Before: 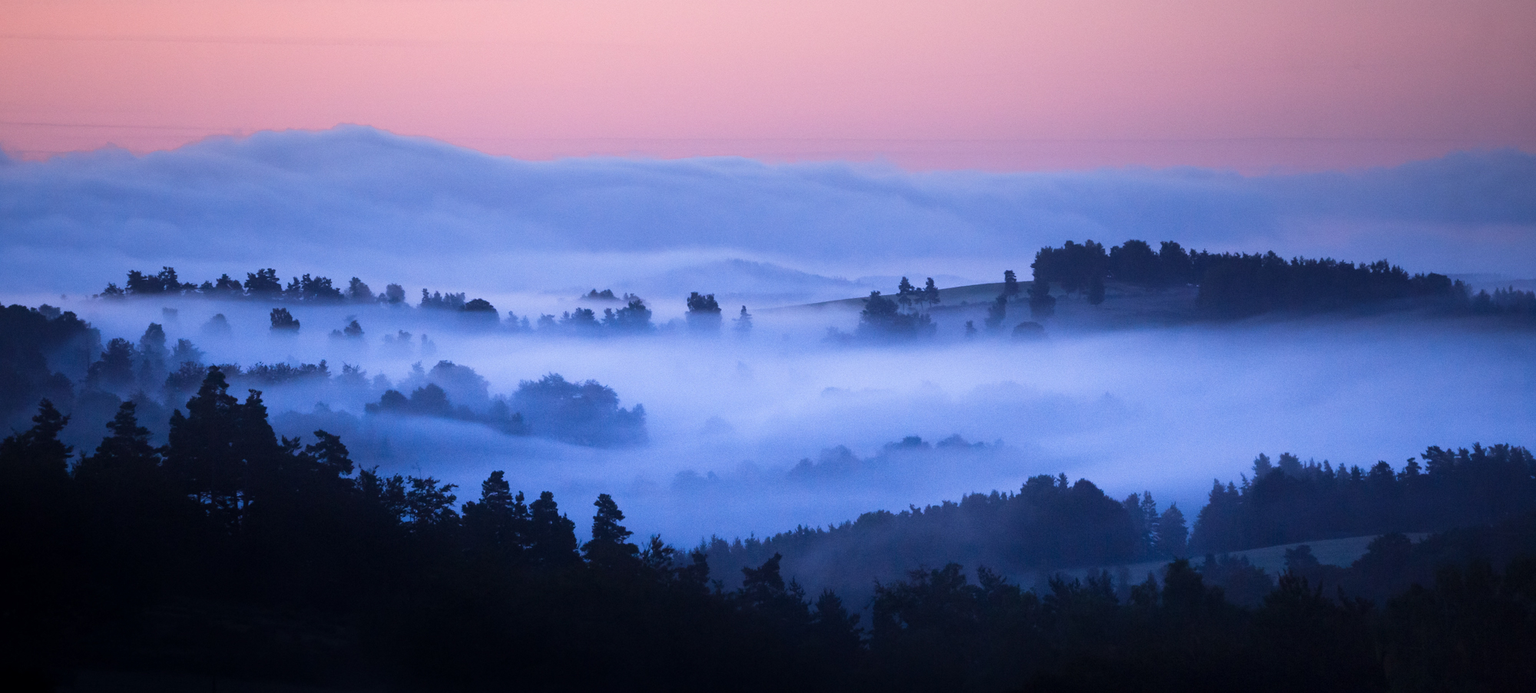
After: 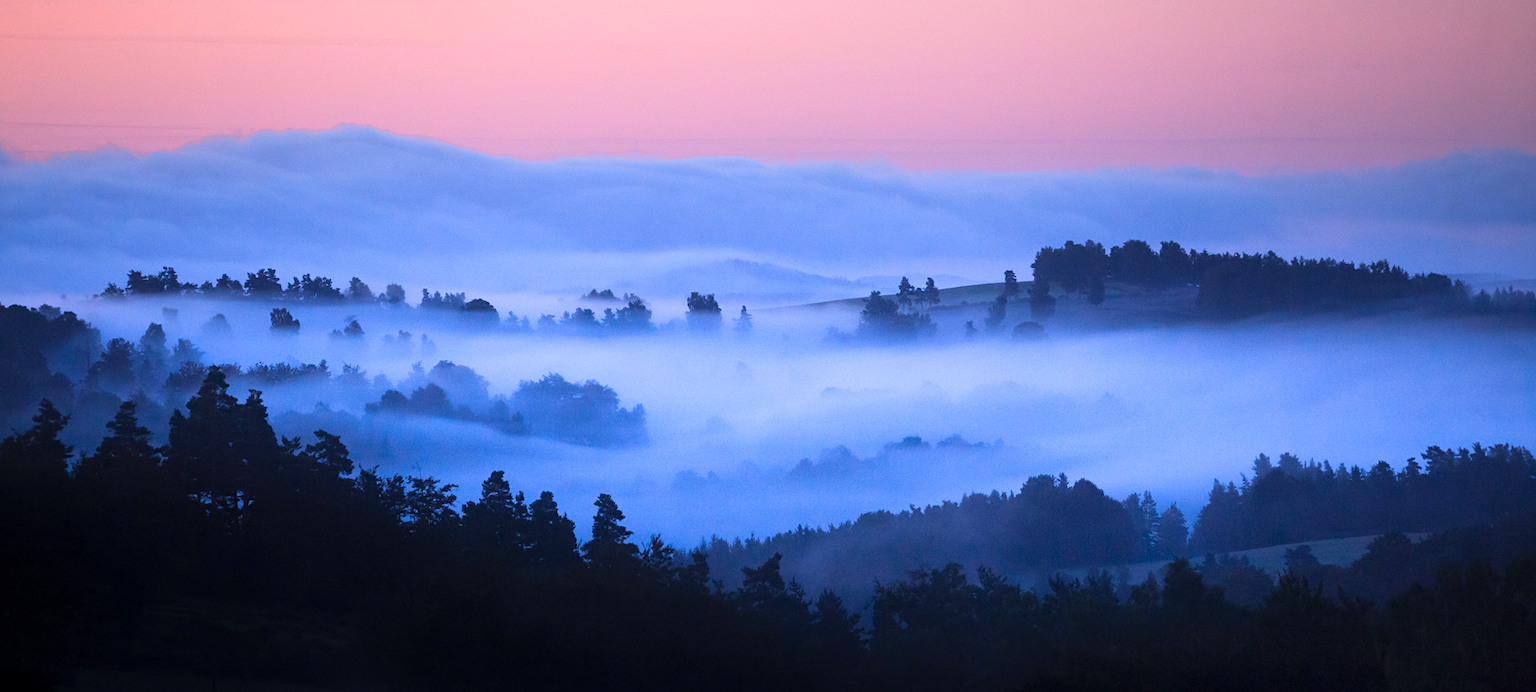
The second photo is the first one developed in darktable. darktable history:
contrast brightness saturation: contrast 0.071, brightness 0.076, saturation 0.182
sharpen: amount 0.215
